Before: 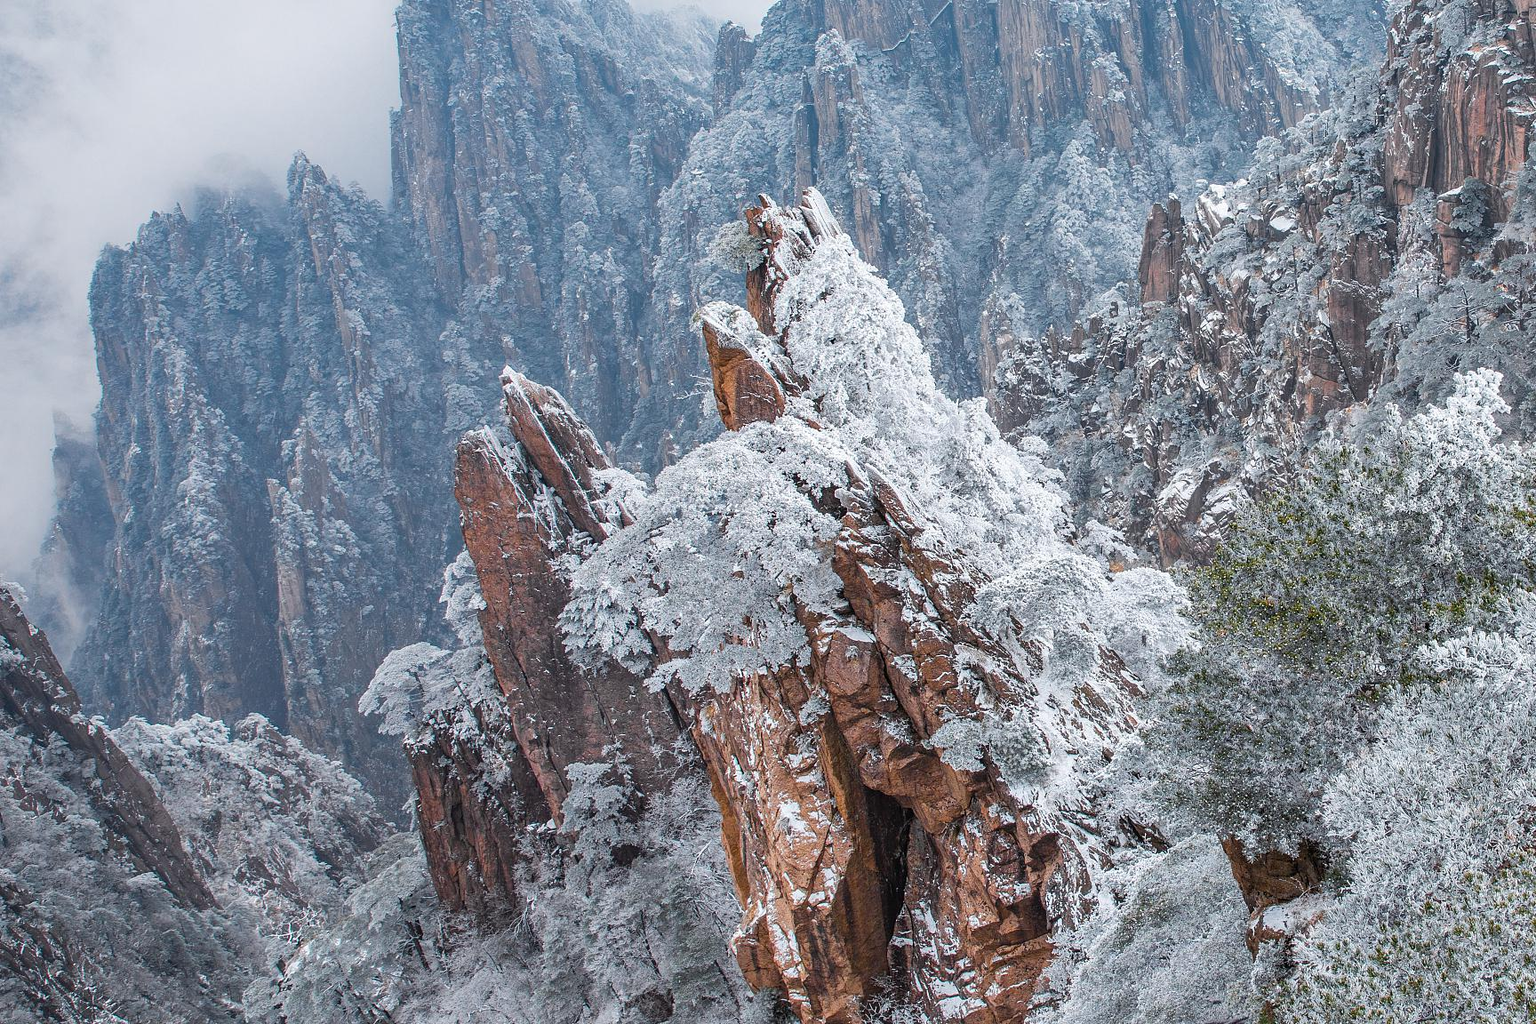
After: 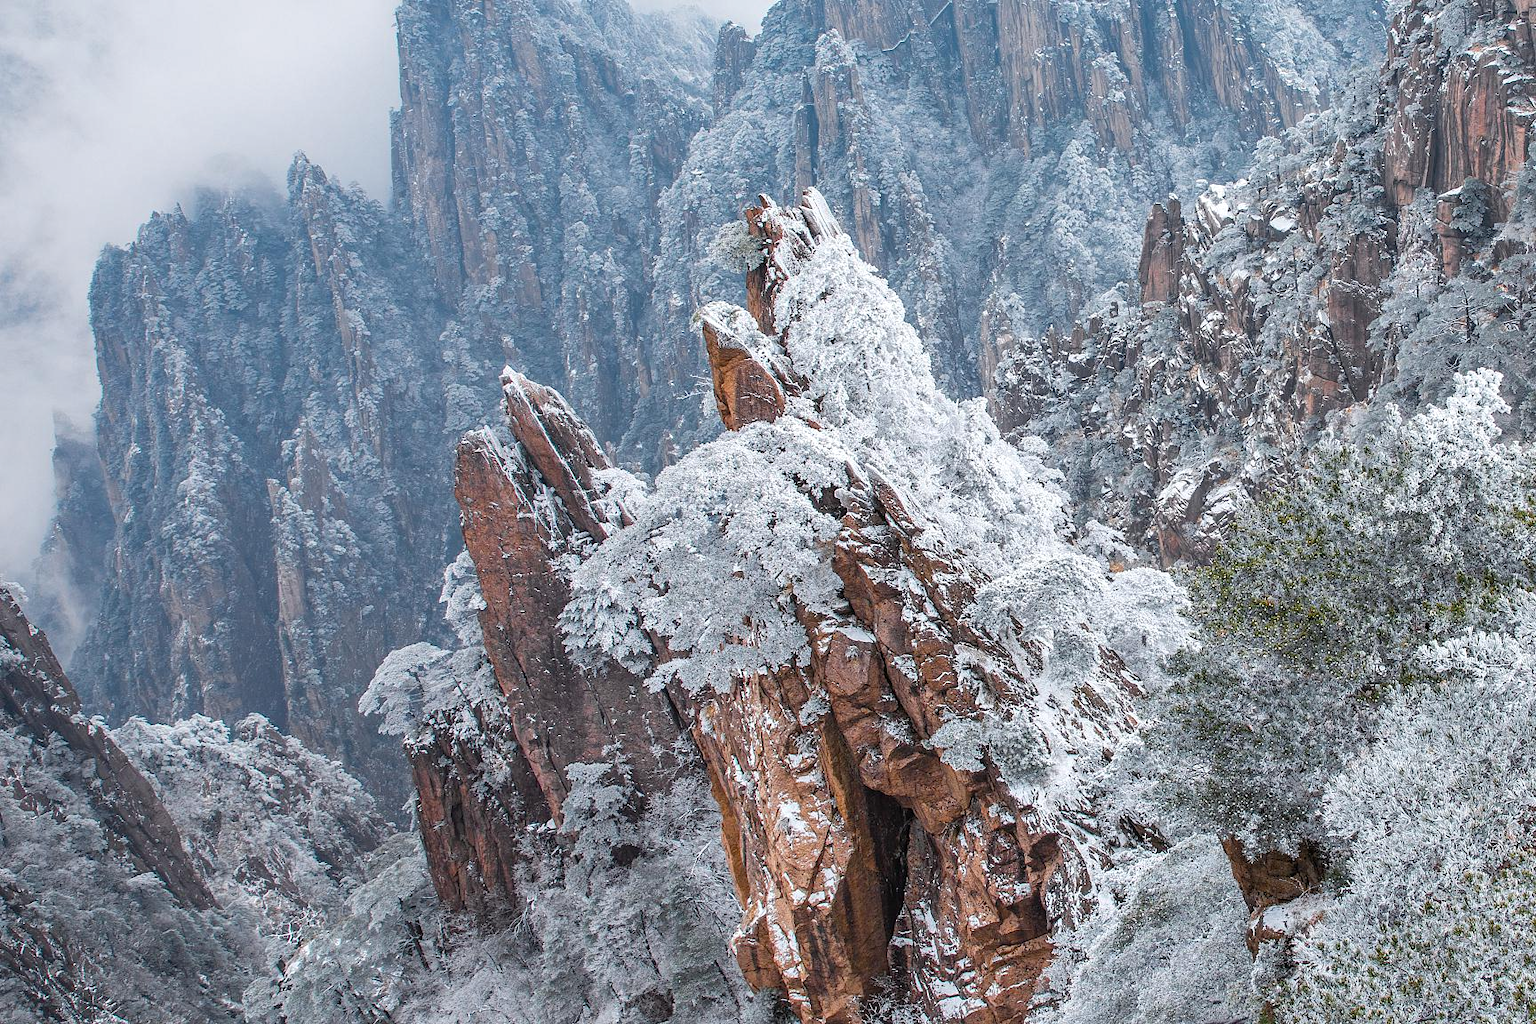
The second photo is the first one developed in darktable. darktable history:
exposure: exposure 0.084 EV, compensate exposure bias true, compensate highlight preservation false
tone equalizer: on, module defaults
